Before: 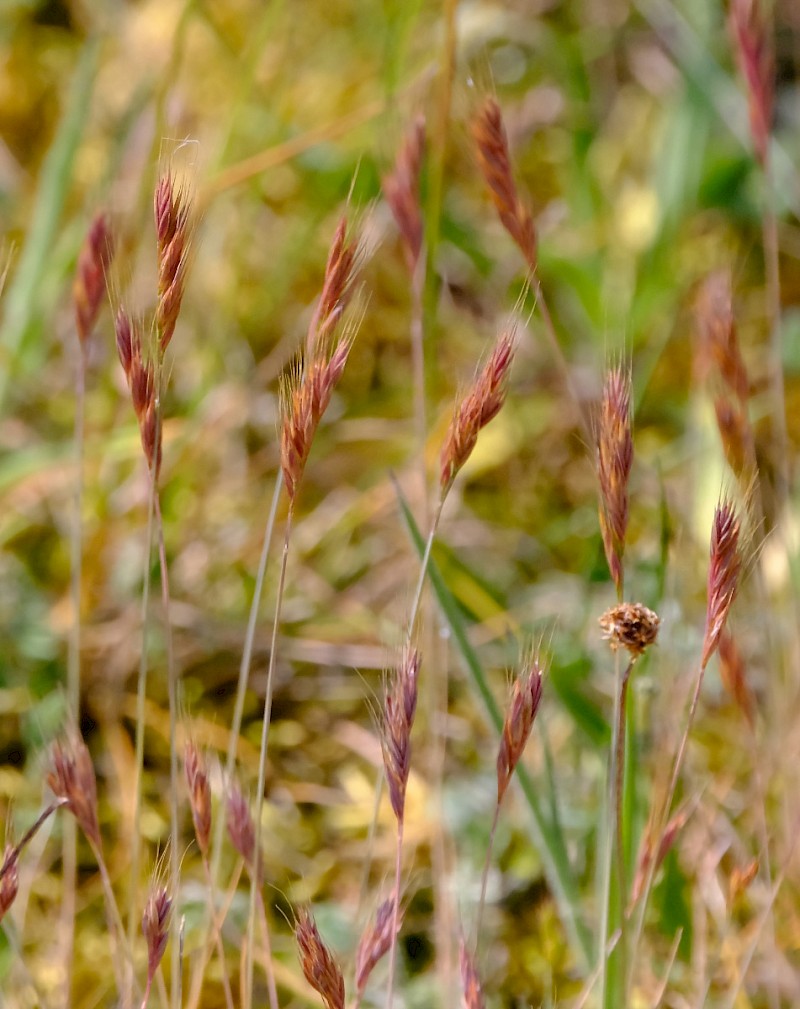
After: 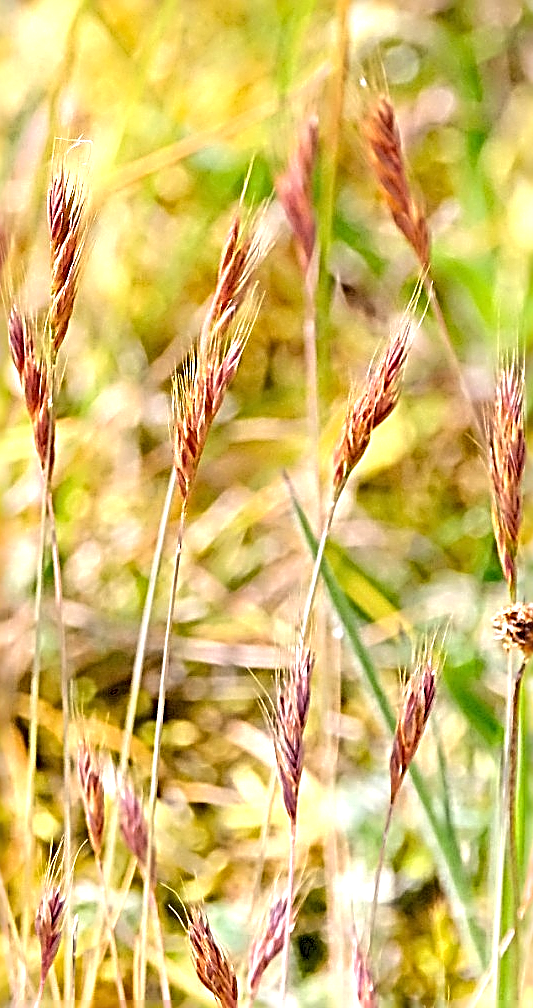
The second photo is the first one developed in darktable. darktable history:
exposure: black level correction 0, exposure 1.198 EV, compensate exposure bias true, compensate highlight preservation false
sharpen: radius 3.158, amount 1.731
crop and rotate: left 13.537%, right 19.796%
